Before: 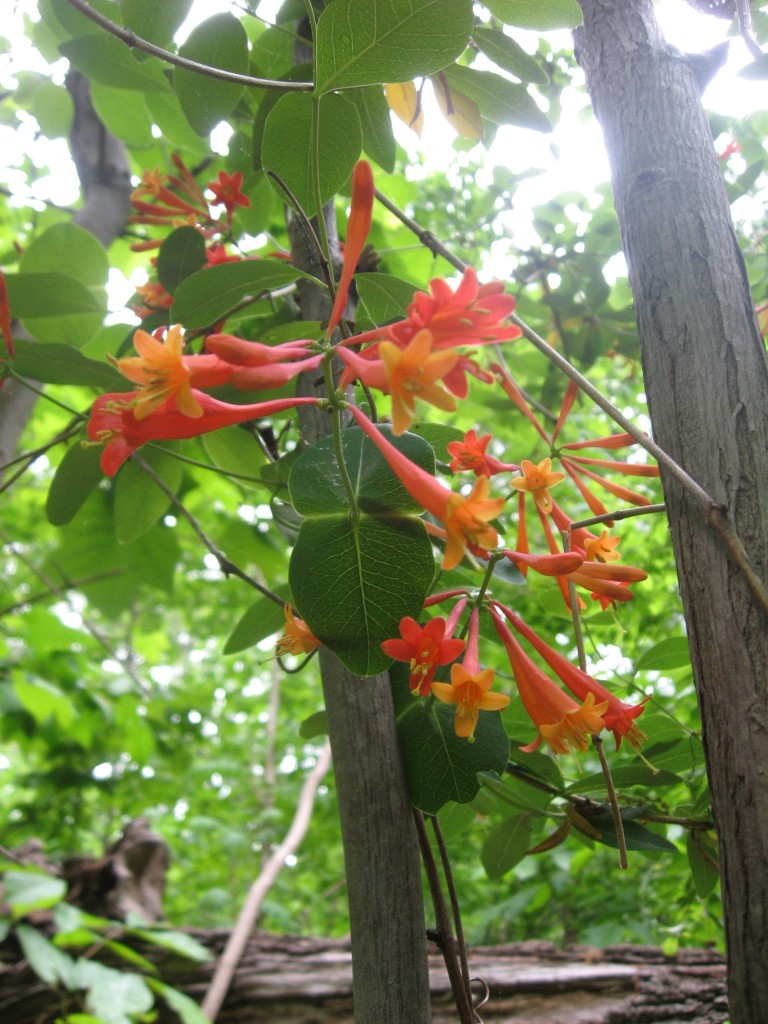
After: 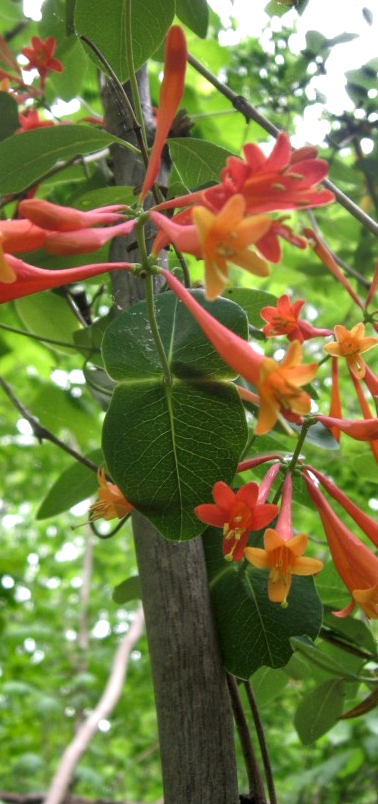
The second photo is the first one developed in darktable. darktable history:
shadows and highlights: shadows 20.92, highlights -81.83, soften with gaussian
crop and rotate: angle 0.021°, left 24.373%, top 13.171%, right 26.361%, bottom 8.197%
local contrast: detail 130%
